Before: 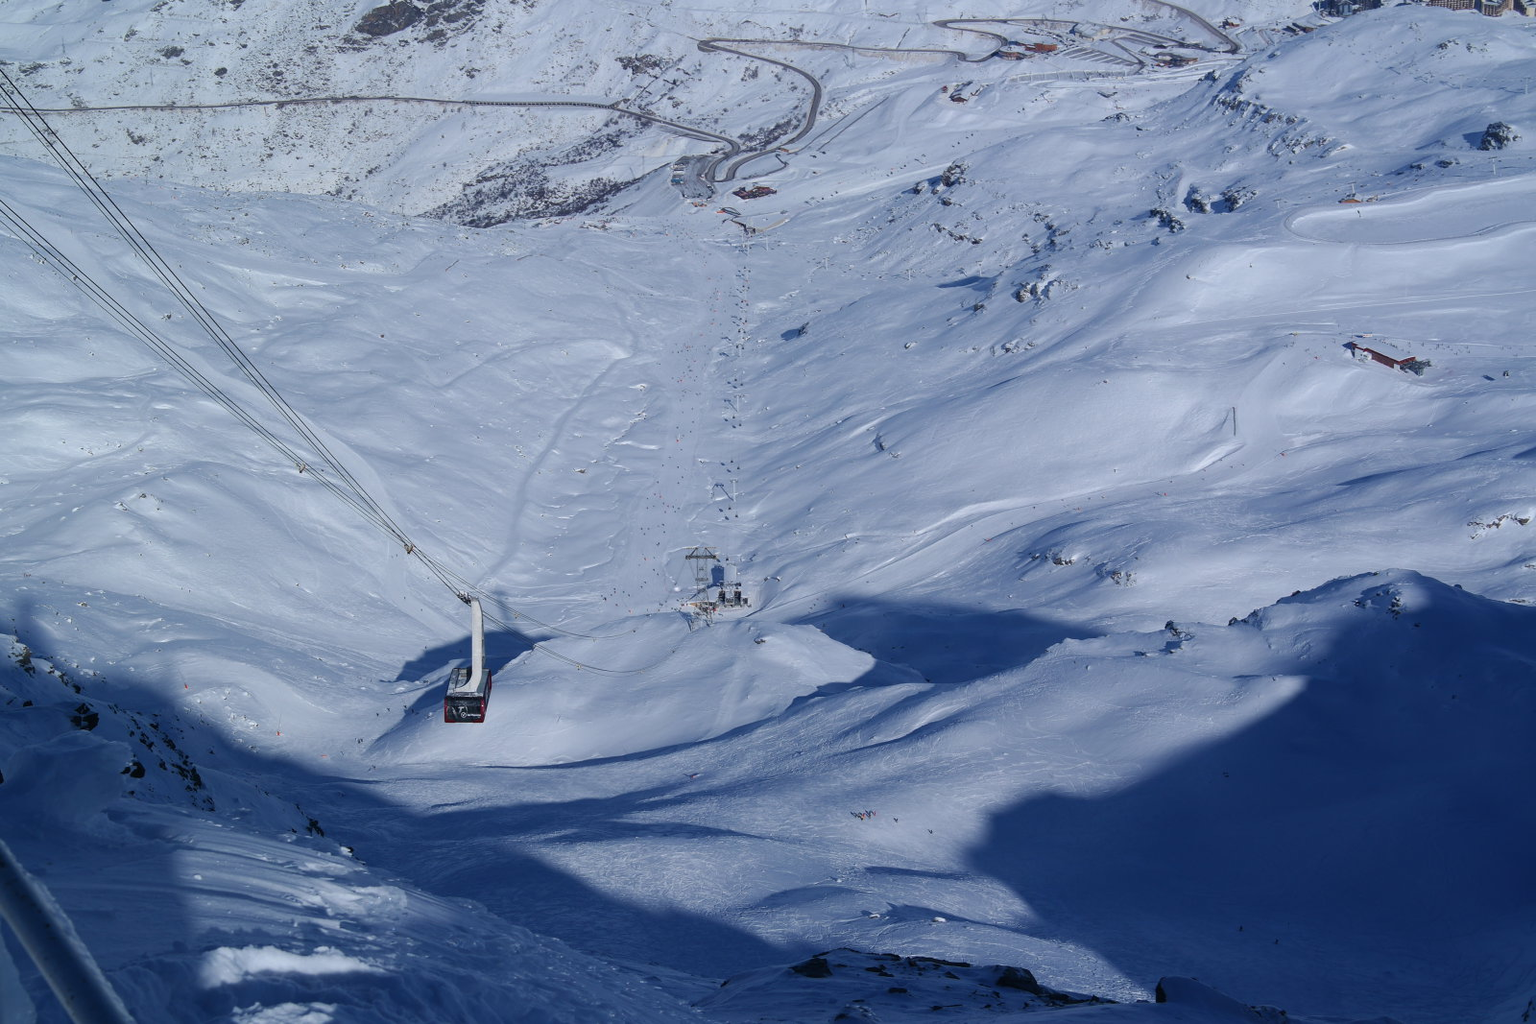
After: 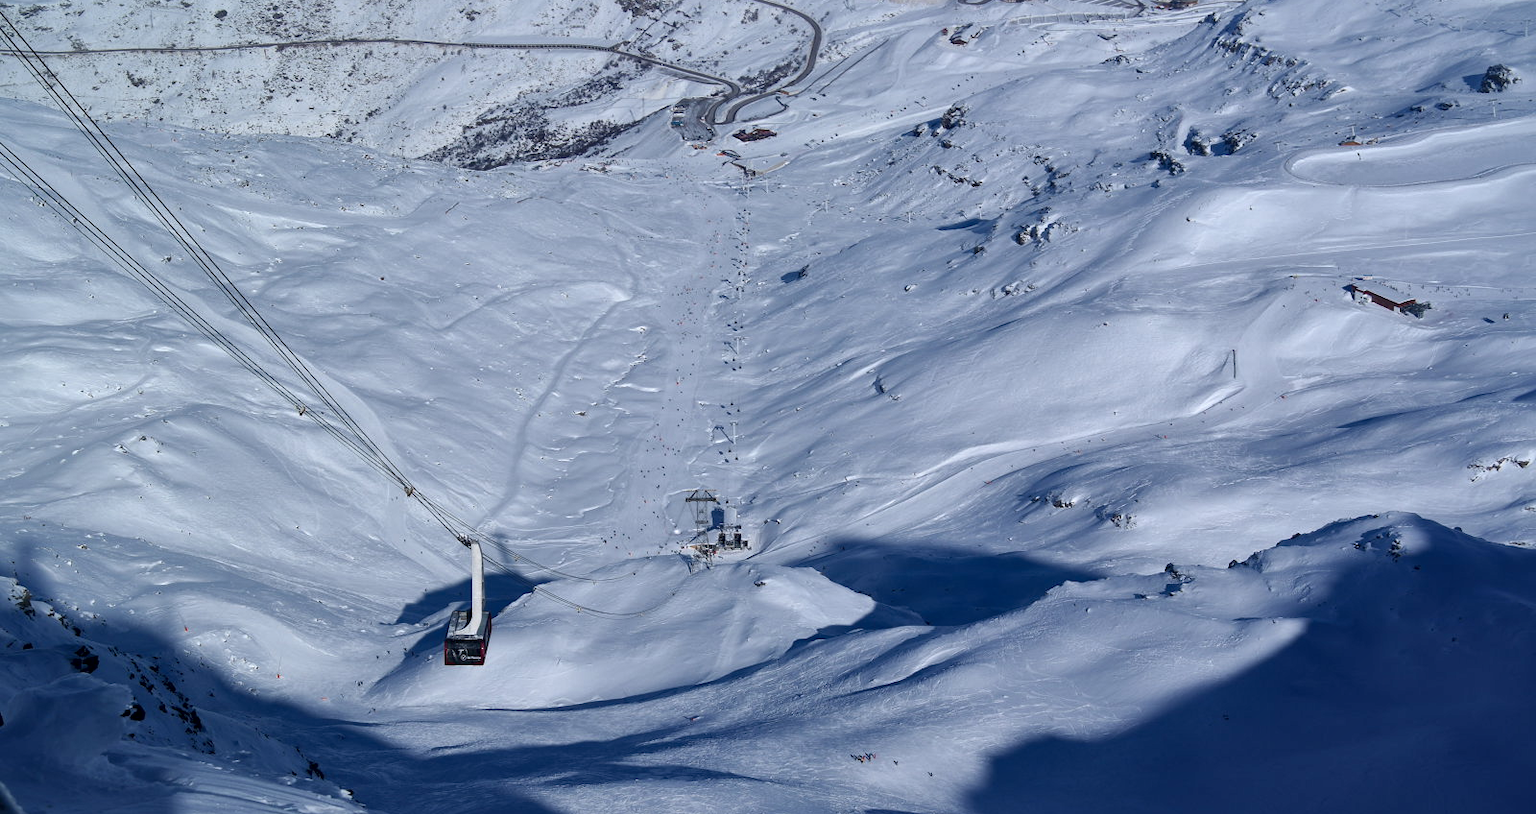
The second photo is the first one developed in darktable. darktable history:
crop and rotate: top 5.656%, bottom 14.867%
local contrast: mode bilateral grid, contrast 25, coarseness 60, detail 151%, midtone range 0.2
